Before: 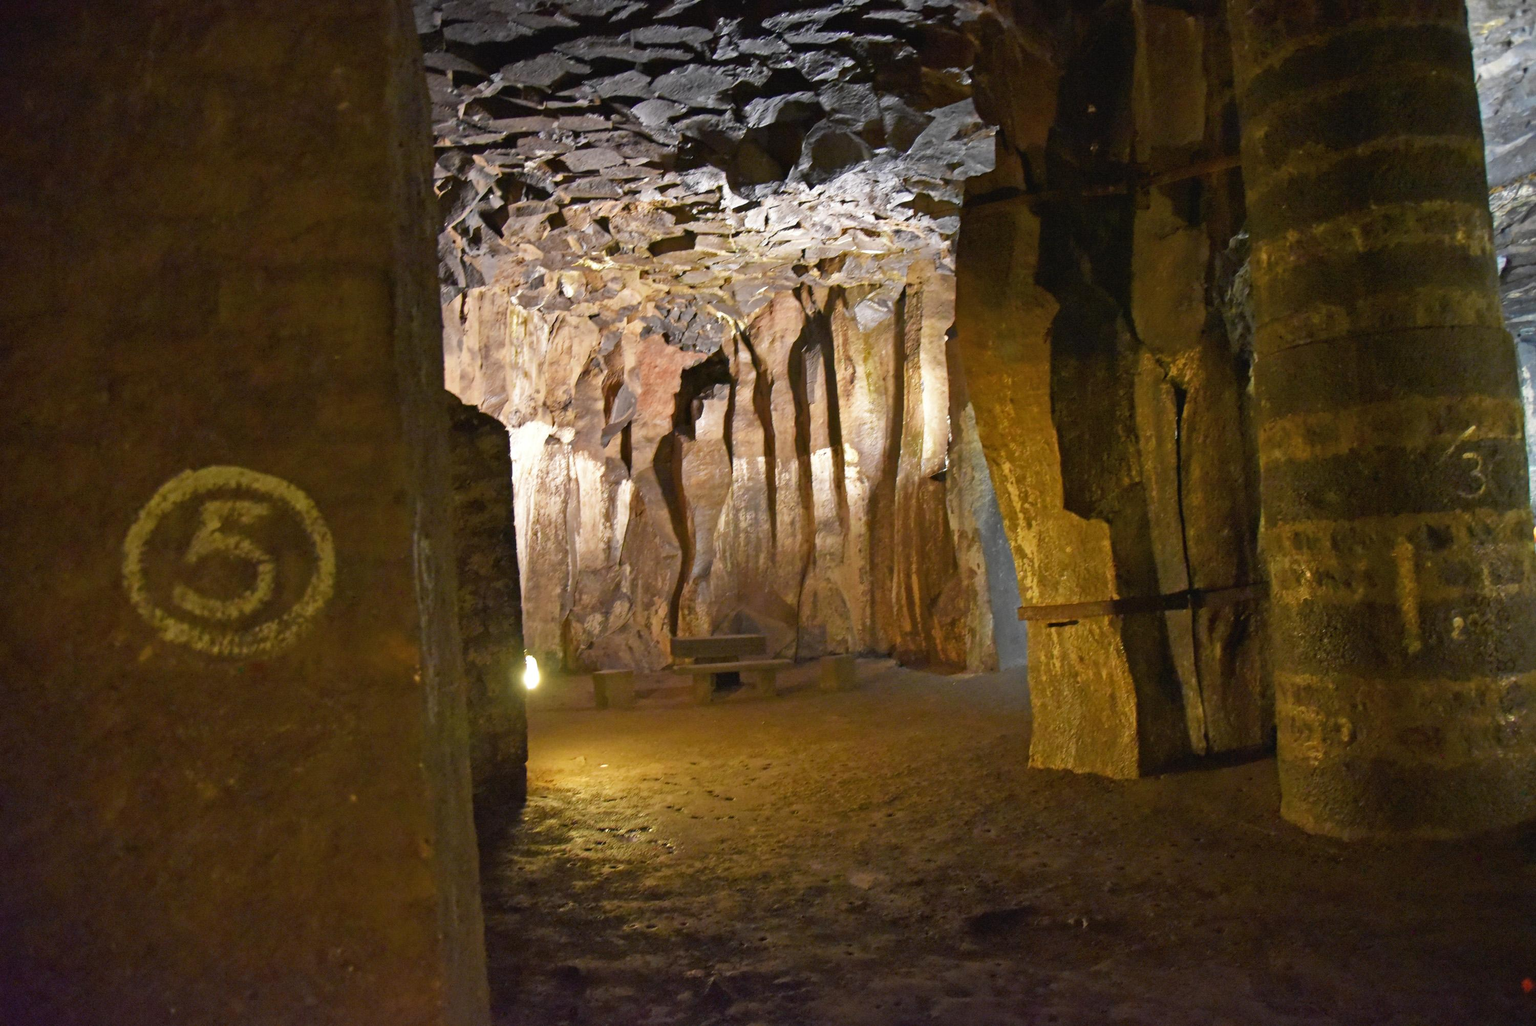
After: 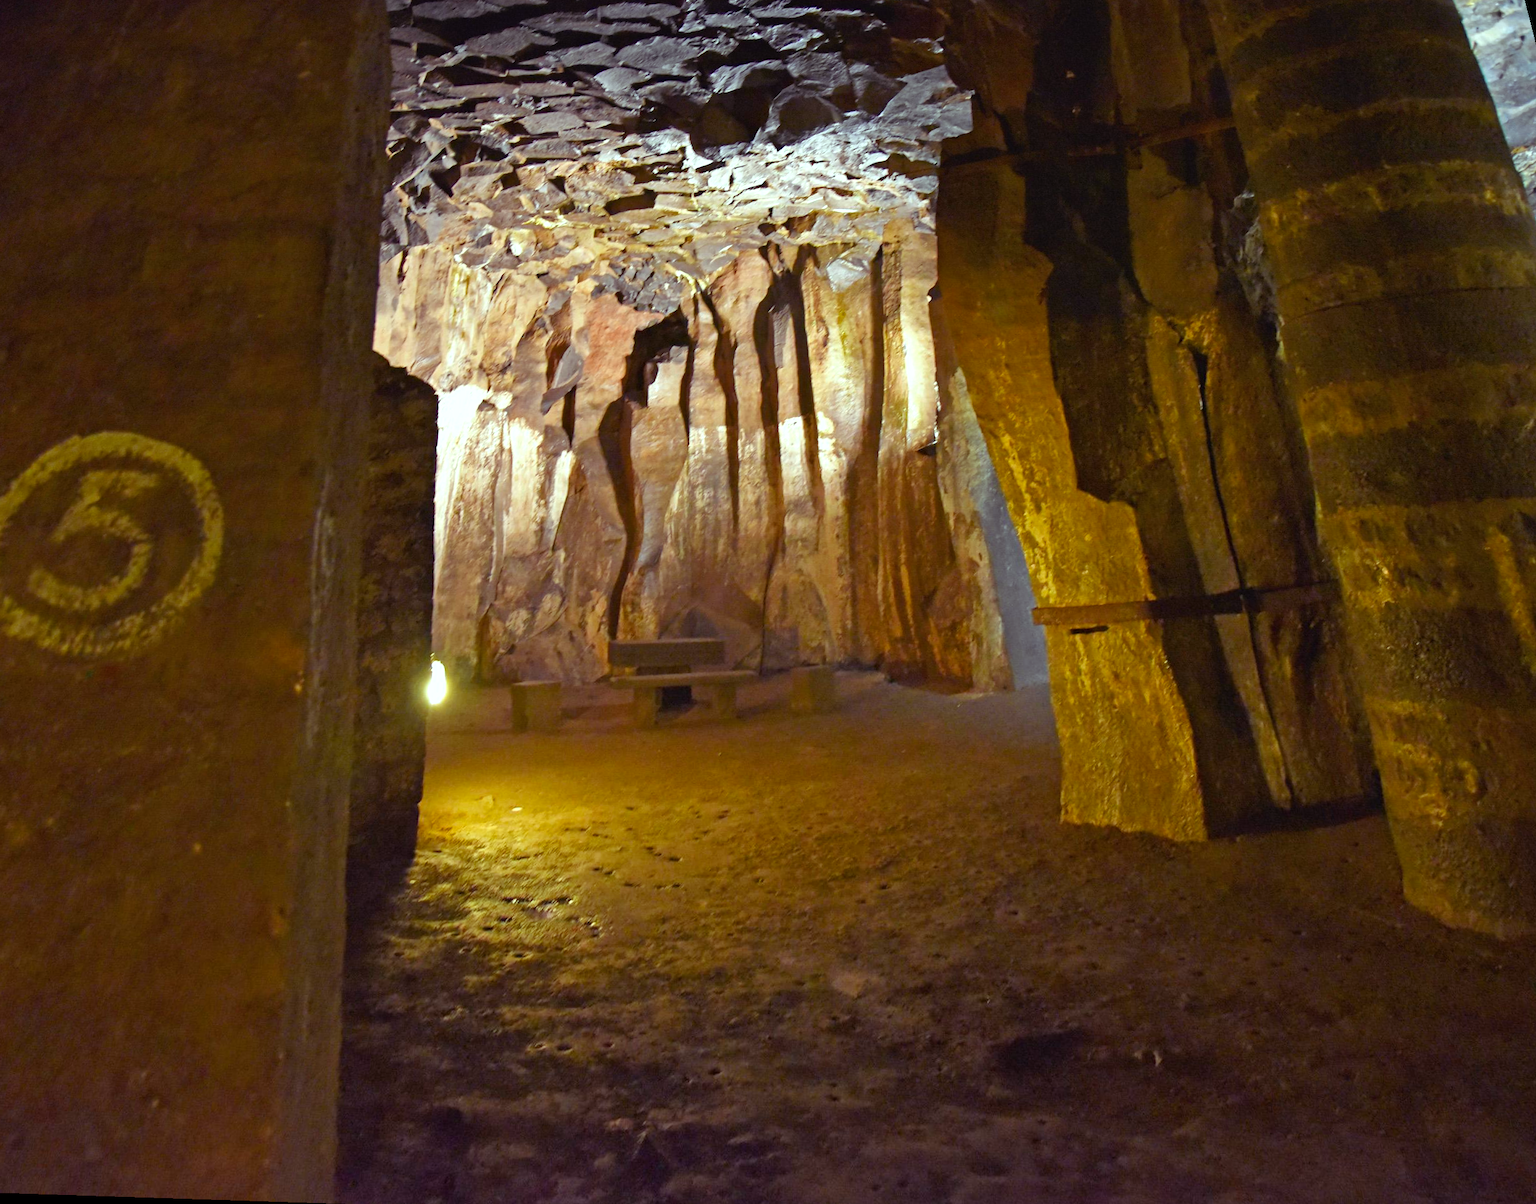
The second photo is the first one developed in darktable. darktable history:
rotate and perspective: rotation 0.72°, lens shift (vertical) -0.352, lens shift (horizontal) -0.051, crop left 0.152, crop right 0.859, crop top 0.019, crop bottom 0.964
color balance rgb: shadows lift › luminance 0.49%, shadows lift › chroma 6.83%, shadows lift › hue 300.29°, power › hue 208.98°, highlights gain › luminance 20.24%, highlights gain › chroma 2.73%, highlights gain › hue 173.85°, perceptual saturation grading › global saturation 18.05%
